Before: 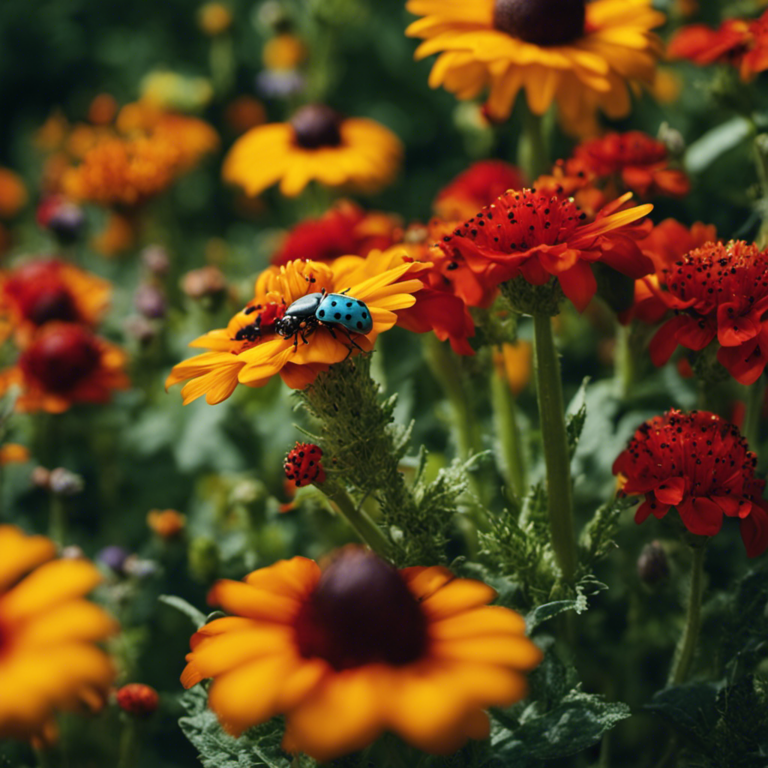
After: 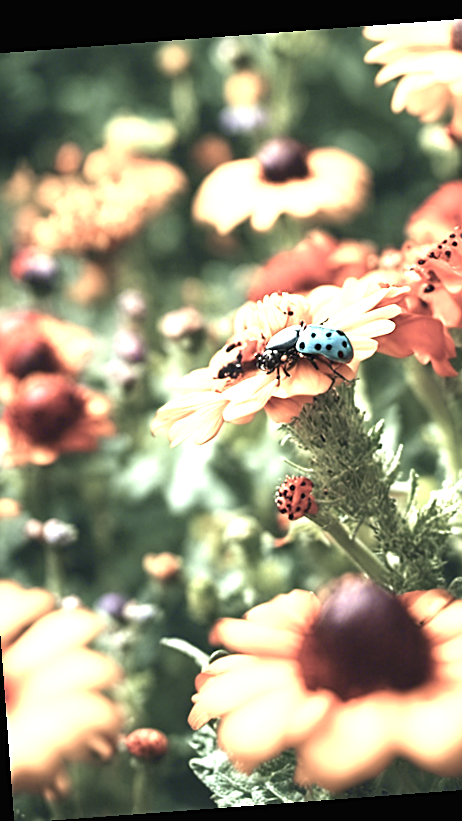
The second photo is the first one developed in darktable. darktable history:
crop: left 5.114%, right 38.589%
rotate and perspective: rotation -4.25°, automatic cropping off
exposure: black level correction 0, exposure 2.138 EV, compensate exposure bias true, compensate highlight preservation false
sharpen: on, module defaults
color correction: saturation 0.85
color zones: curves: ch0 [(0, 0.559) (0.153, 0.551) (0.229, 0.5) (0.429, 0.5) (0.571, 0.5) (0.714, 0.5) (0.857, 0.5) (1, 0.559)]; ch1 [(0, 0.417) (0.112, 0.336) (0.213, 0.26) (0.429, 0.34) (0.571, 0.35) (0.683, 0.331) (0.857, 0.344) (1, 0.417)]
